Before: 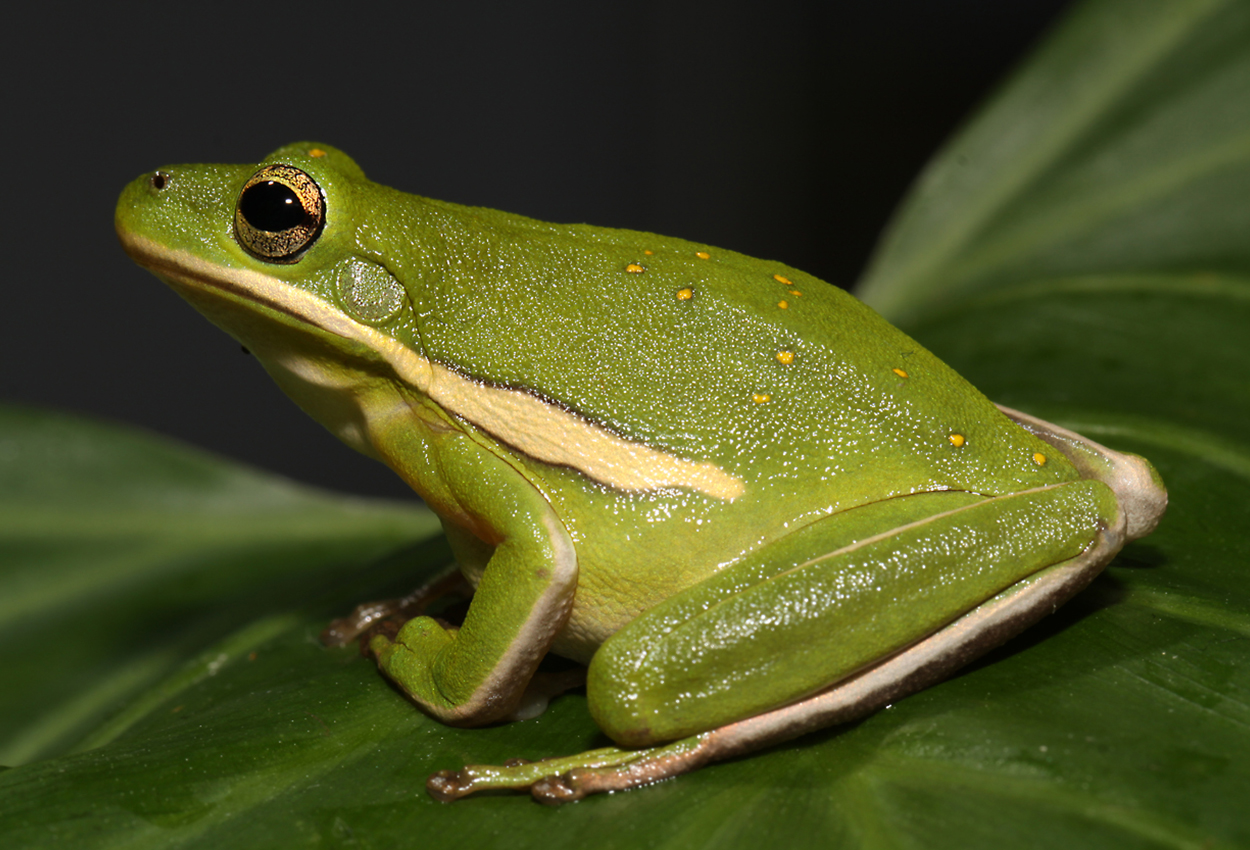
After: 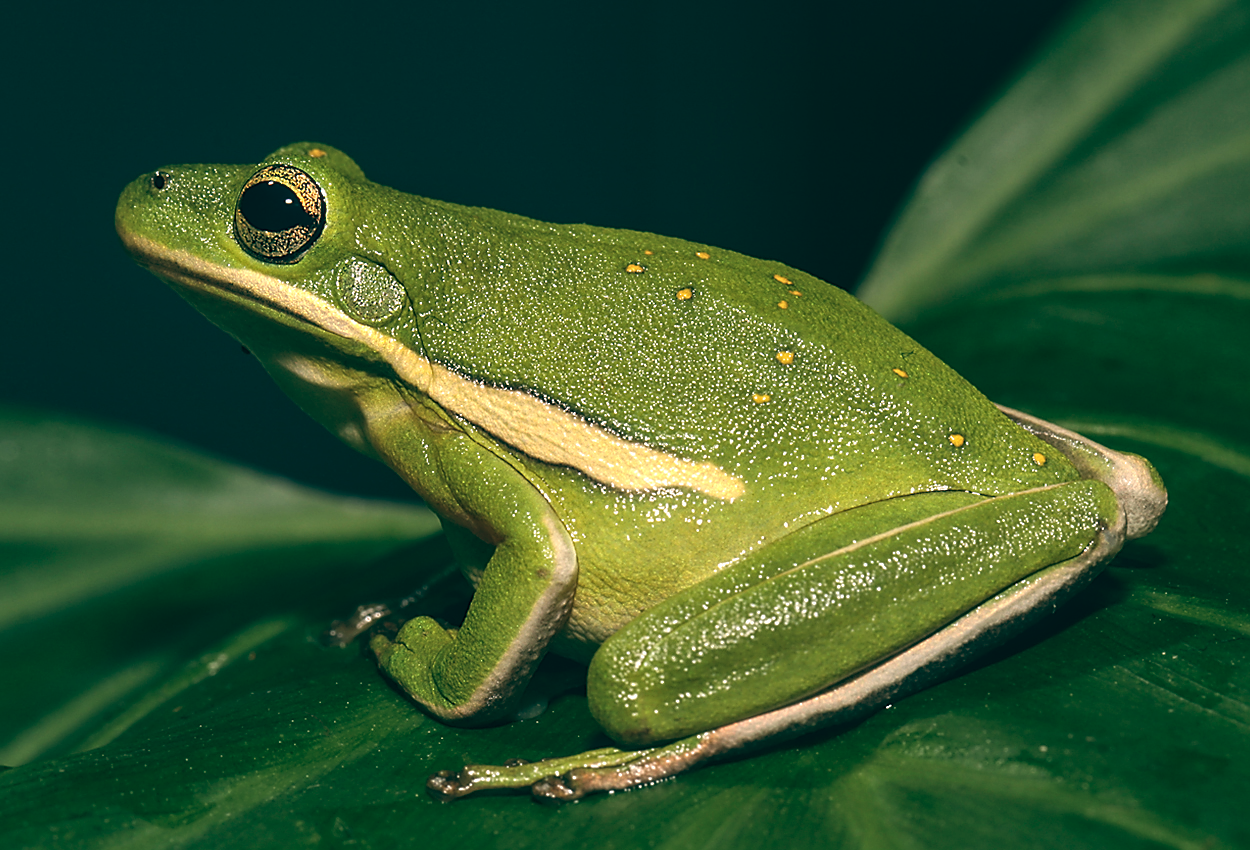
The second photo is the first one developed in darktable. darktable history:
color balance: lift [1.005, 0.99, 1.007, 1.01], gamma [1, 0.979, 1.011, 1.021], gain [0.923, 1.098, 1.025, 0.902], input saturation 90.45%, contrast 7.73%, output saturation 105.91%
local contrast: detail 130%
sharpen: radius 1.4, amount 1.25, threshold 0.7
